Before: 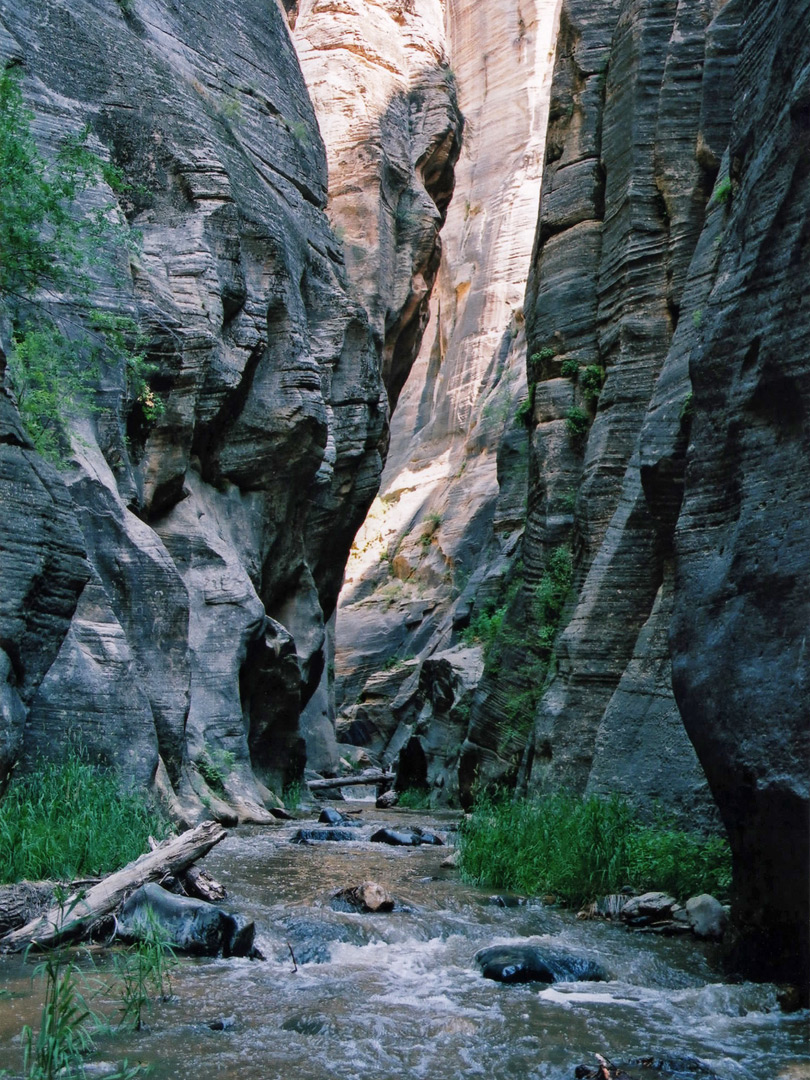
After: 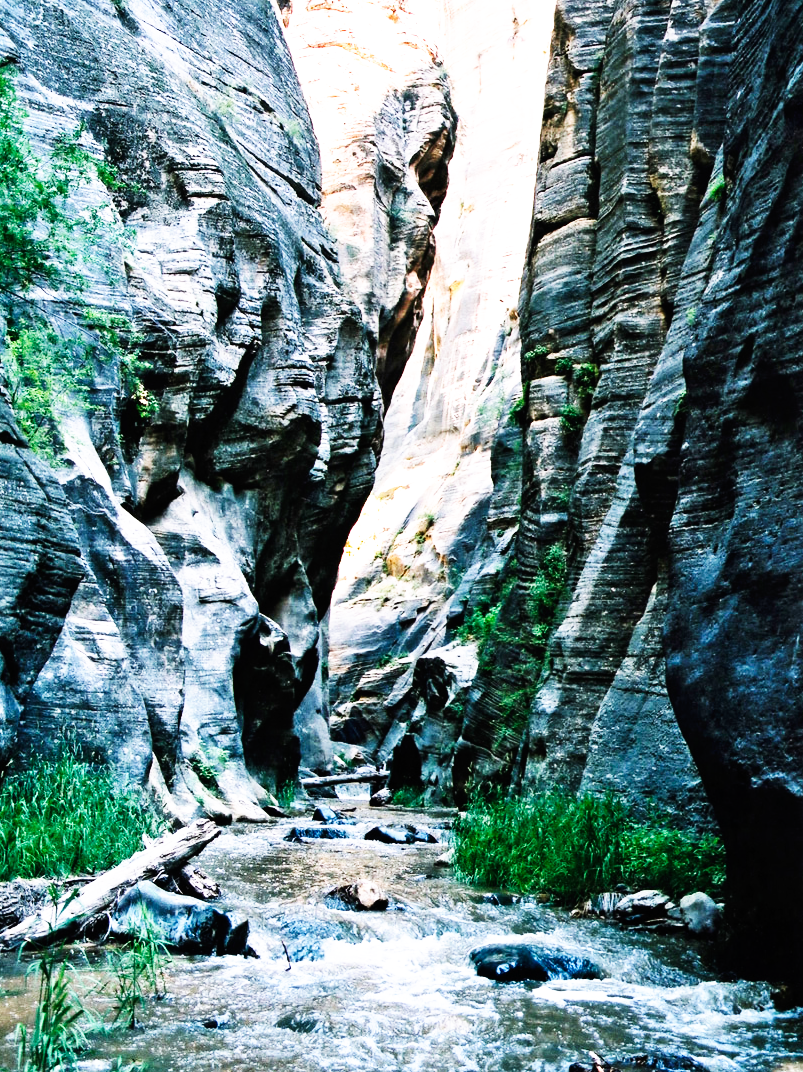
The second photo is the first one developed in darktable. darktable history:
tone equalizer: -8 EV -0.726 EV, -7 EV -0.728 EV, -6 EV -0.633 EV, -5 EV -0.405 EV, -3 EV 0.365 EV, -2 EV 0.6 EV, -1 EV 0.688 EV, +0 EV 0.725 EV, edges refinement/feathering 500, mask exposure compensation -1.57 EV, preserve details no
base curve: curves: ch0 [(0, 0) (0.007, 0.004) (0.027, 0.03) (0.046, 0.07) (0.207, 0.54) (0.442, 0.872) (0.673, 0.972) (1, 1)], preserve colors none
crop and rotate: left 0.802%, top 0.291%, bottom 0.389%
exposure: exposure 0.213 EV, compensate highlight preservation false
